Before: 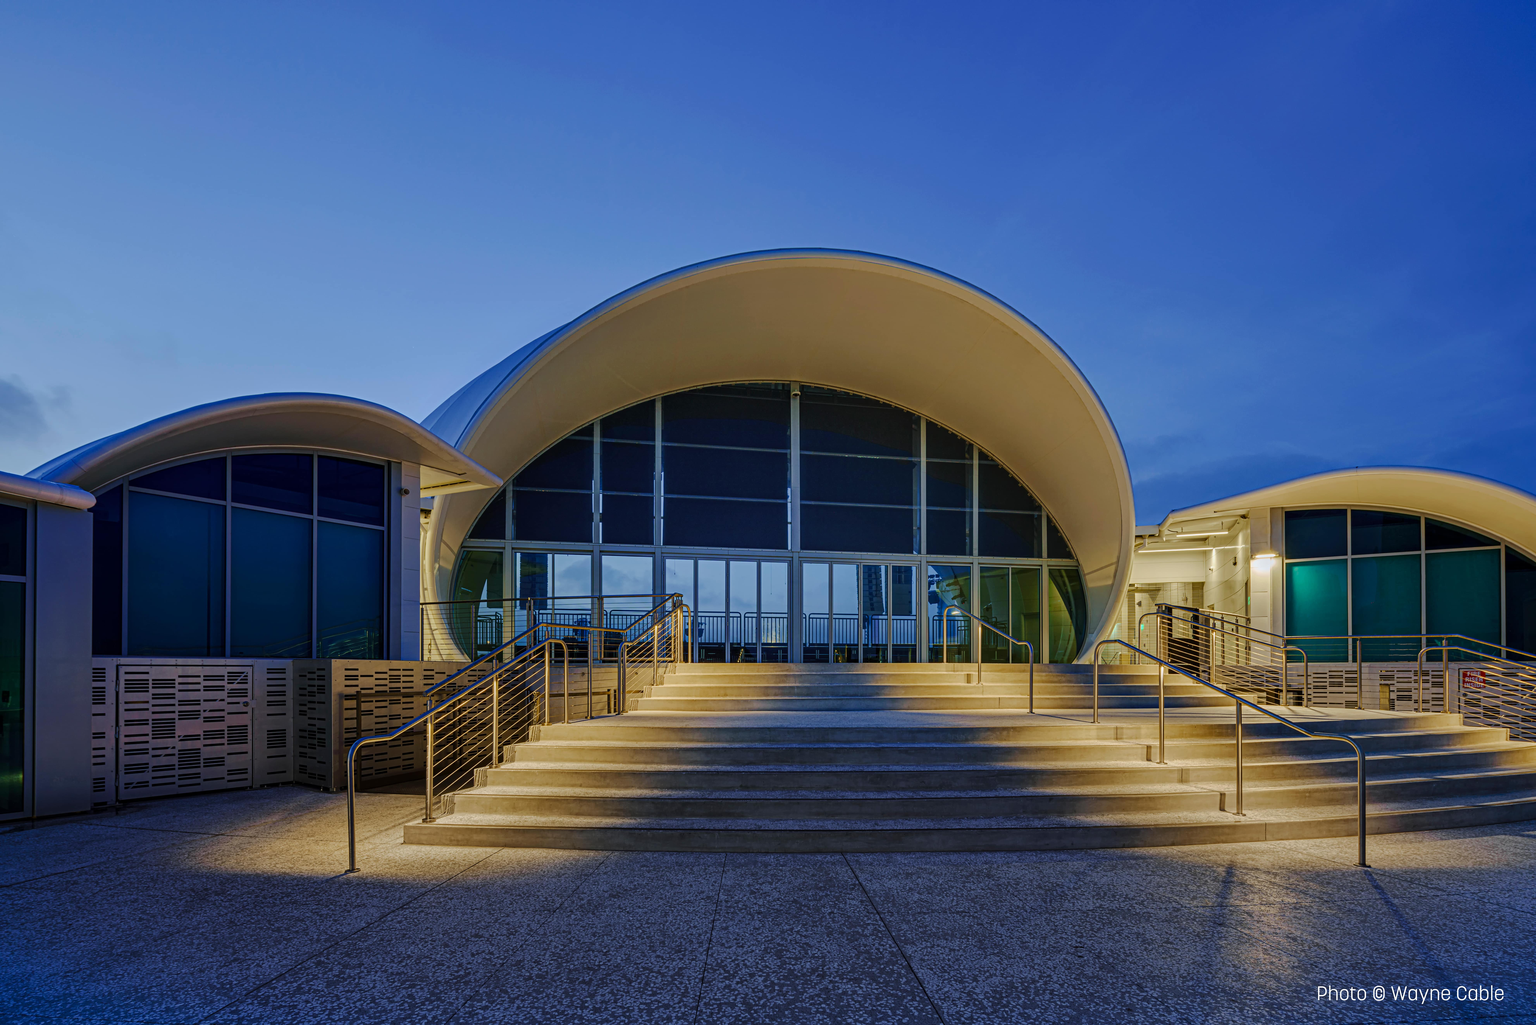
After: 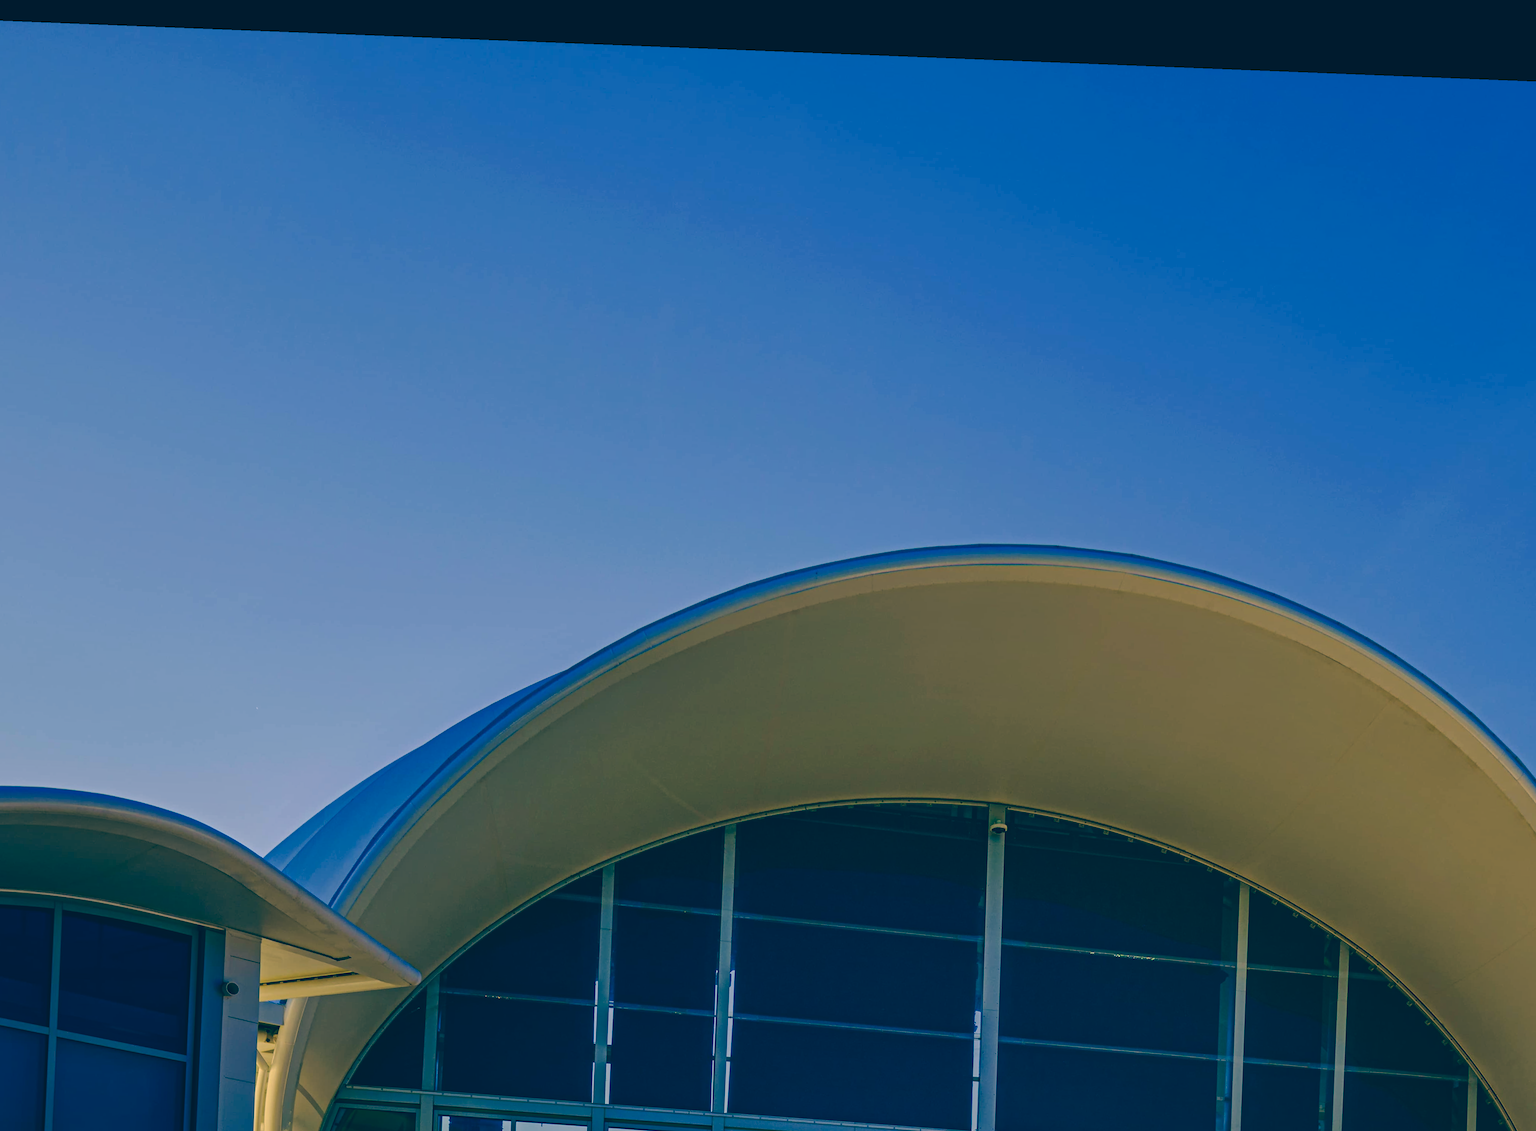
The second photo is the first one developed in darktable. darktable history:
color balance: lift [1.005, 0.99, 1.007, 1.01], gamma [1, 0.979, 1.011, 1.021], gain [0.923, 1.098, 1.025, 0.902], input saturation 90.45%, contrast 7.73%, output saturation 105.91%
rotate and perspective: rotation 2.27°, automatic cropping off
crop: left 19.556%, right 30.401%, bottom 46.458%
color correction: highlights a* 10.32, highlights b* 14.66, shadows a* -9.59, shadows b* -15.02
